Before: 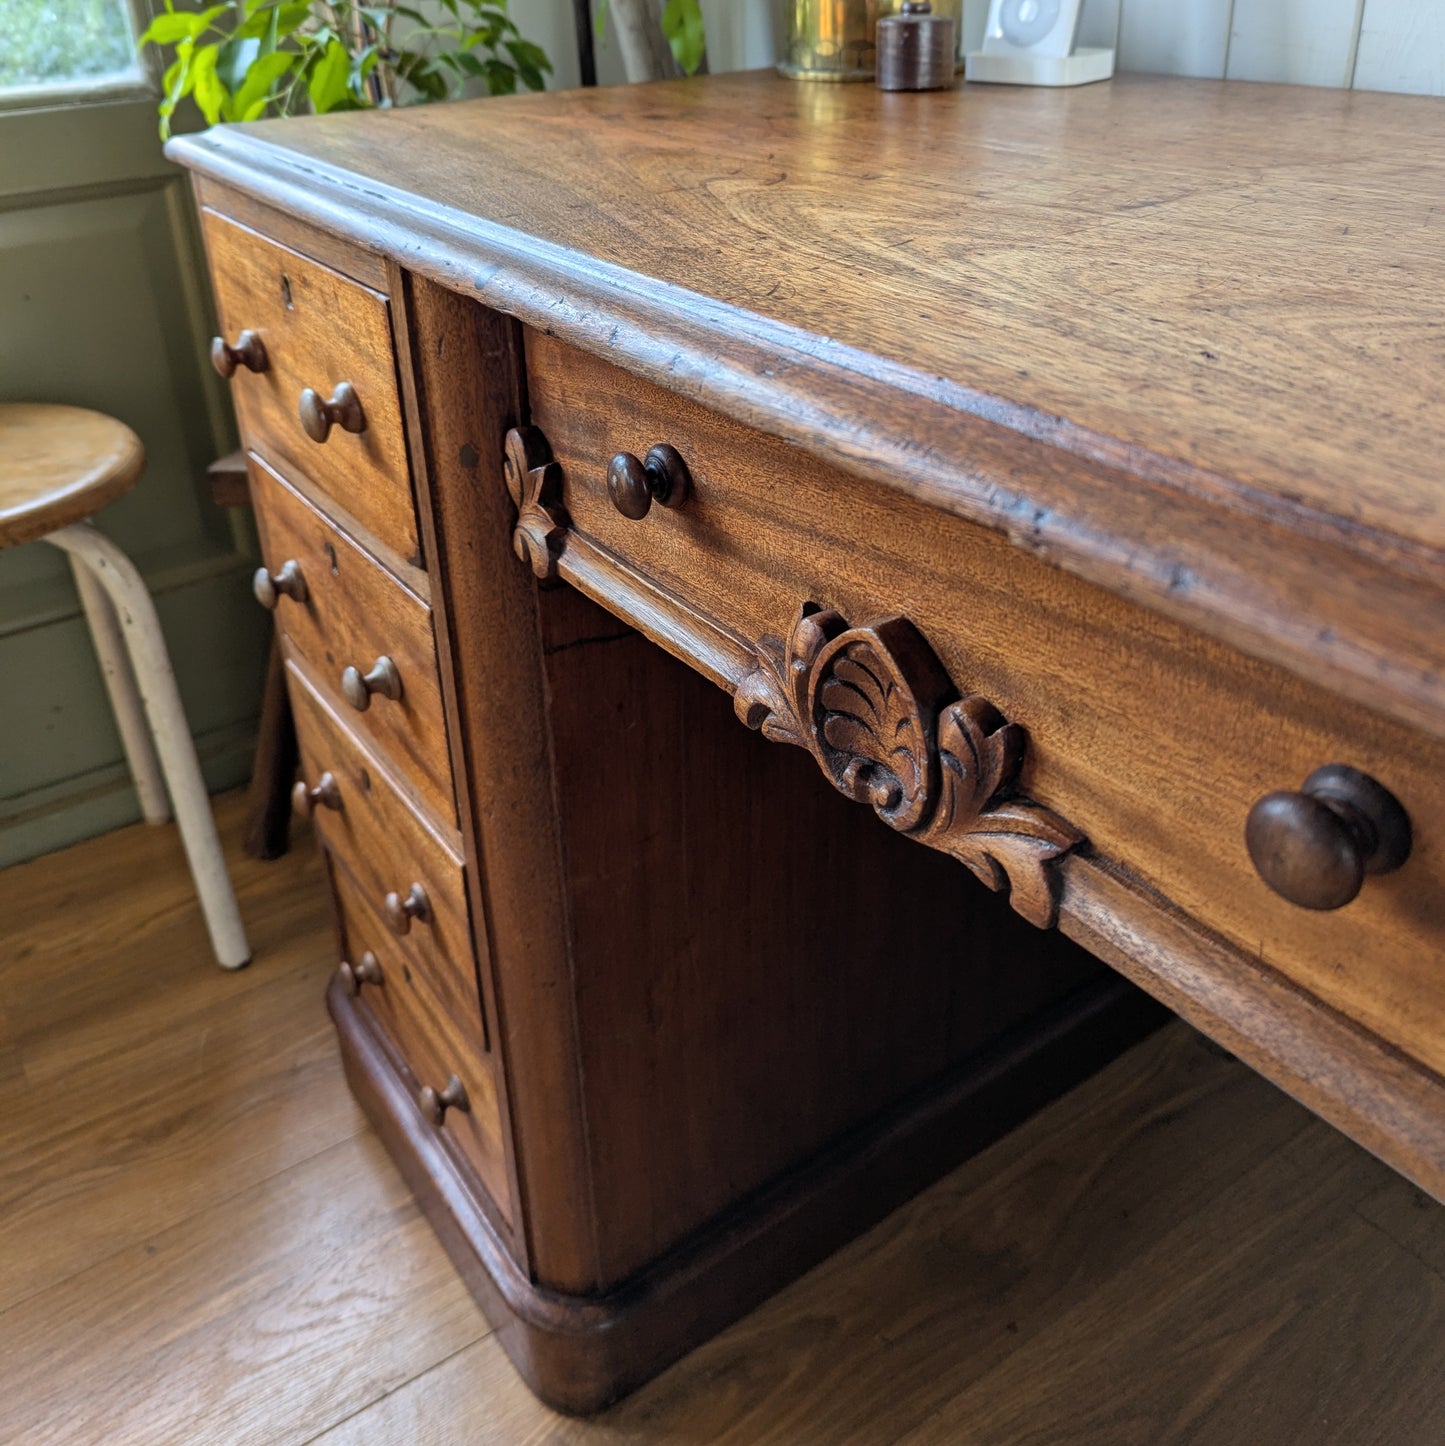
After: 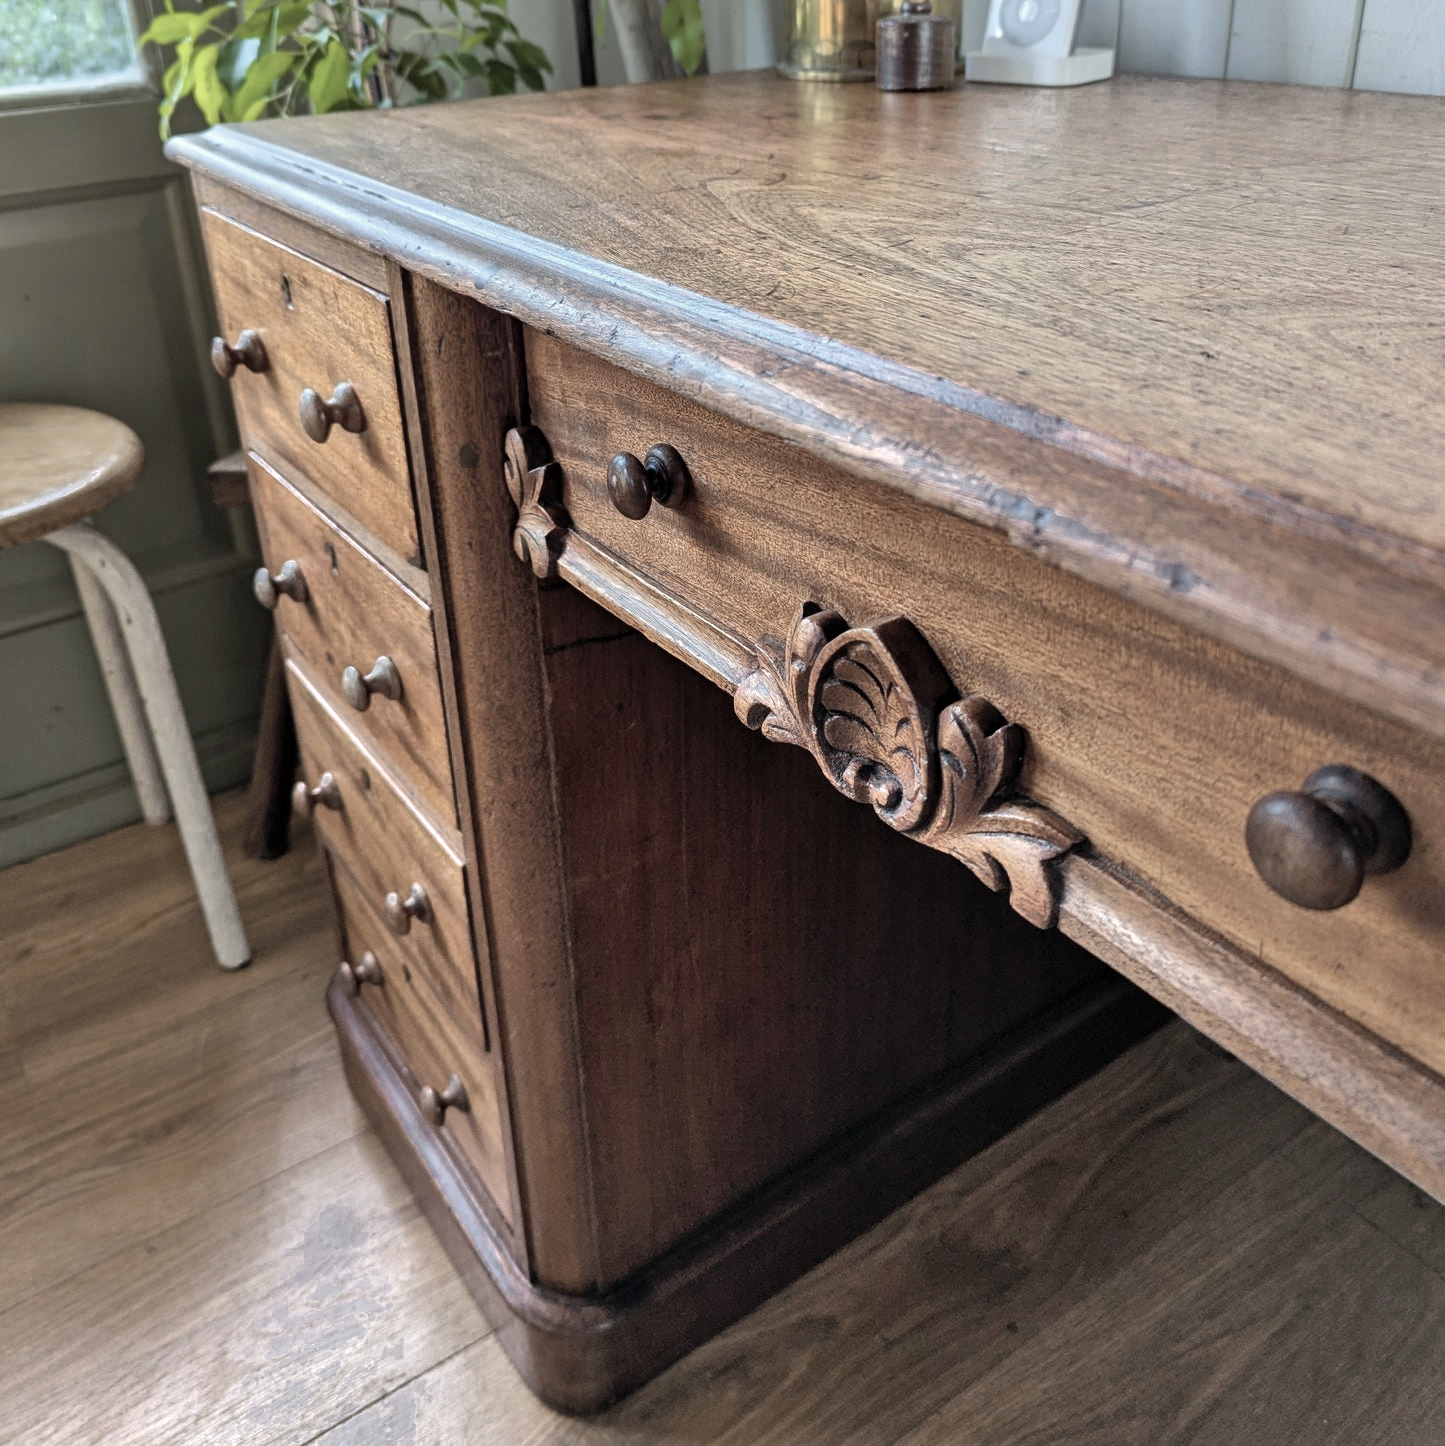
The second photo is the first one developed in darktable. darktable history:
shadows and highlights: low approximation 0.01, soften with gaussian
color zones: curves: ch0 [(0, 0.559) (0.153, 0.551) (0.229, 0.5) (0.429, 0.5) (0.571, 0.5) (0.714, 0.5) (0.857, 0.5) (1, 0.559)]; ch1 [(0, 0.417) (0.112, 0.336) (0.213, 0.26) (0.429, 0.34) (0.571, 0.35) (0.683, 0.331) (0.857, 0.344) (1, 0.417)], process mode strong
